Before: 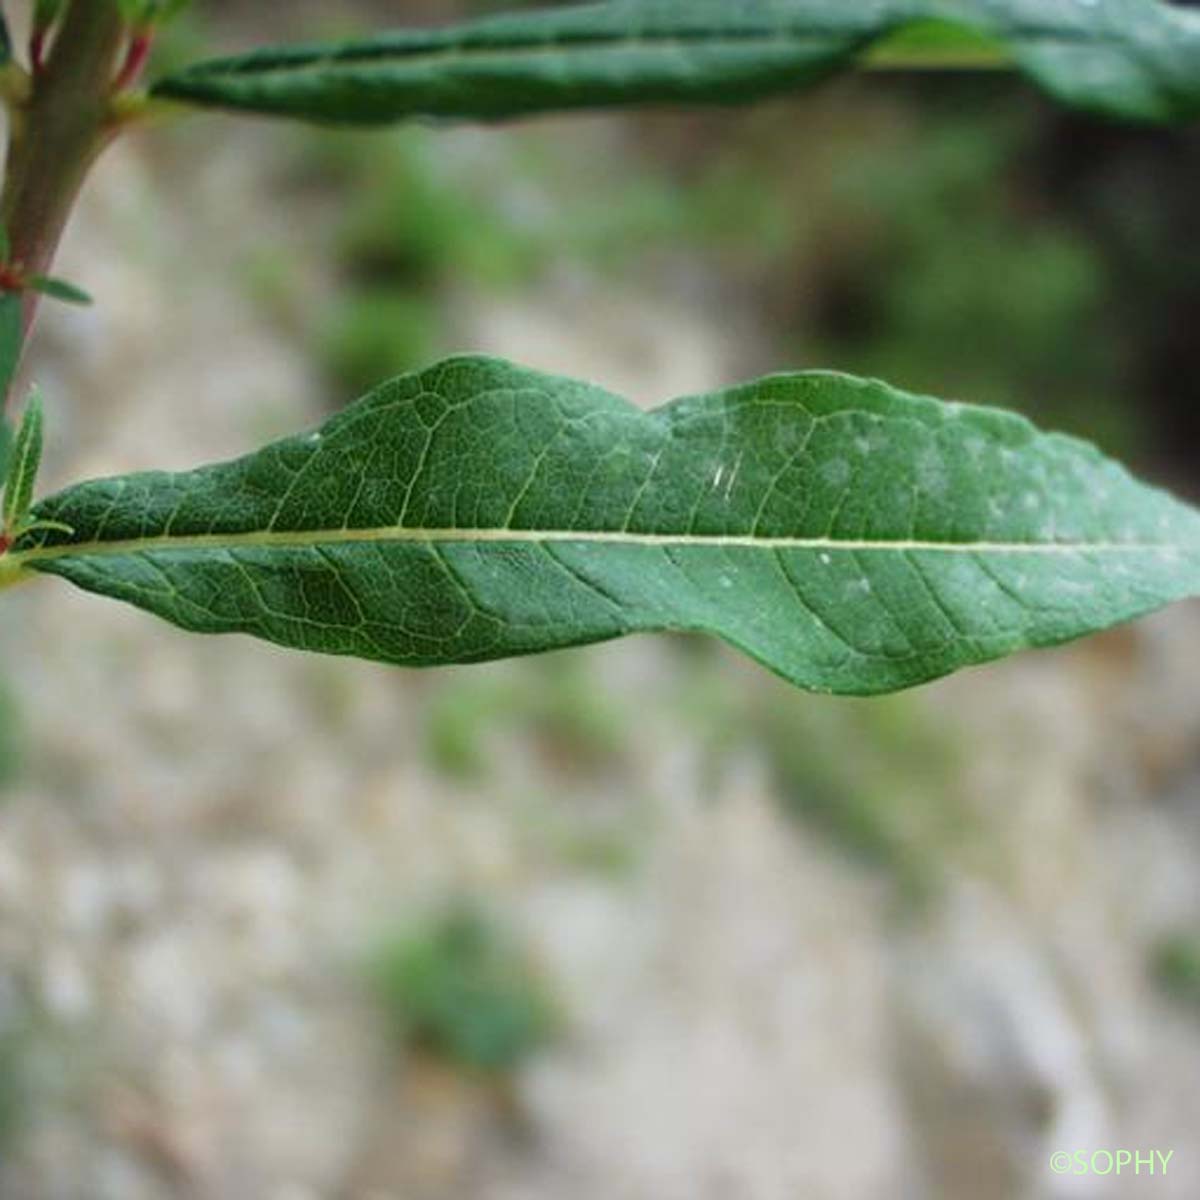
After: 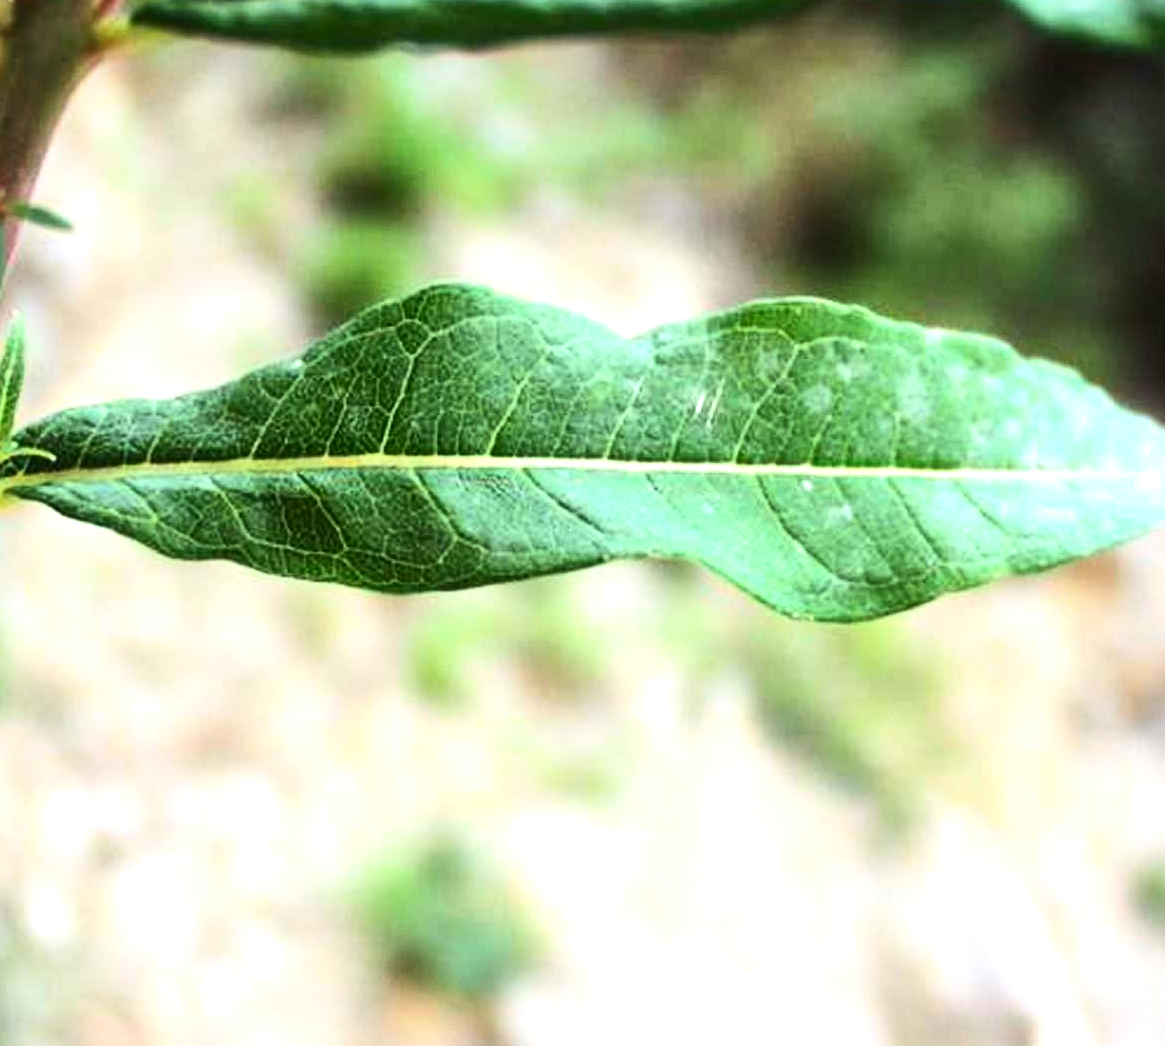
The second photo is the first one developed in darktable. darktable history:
exposure: exposure 0.574 EV, compensate highlight preservation false
color correction: highlights a* 3.12, highlights b* -1.55, shadows a* -0.101, shadows b* 2.52, saturation 0.98
tone equalizer: -8 EV -0.75 EV, -7 EV -0.7 EV, -6 EV -0.6 EV, -5 EV -0.4 EV, -3 EV 0.4 EV, -2 EV 0.6 EV, -1 EV 0.7 EV, +0 EV 0.75 EV, edges refinement/feathering 500, mask exposure compensation -1.57 EV, preserve details no
contrast brightness saturation: contrast 0.2, brightness 0.16, saturation 0.22
local contrast: mode bilateral grid, contrast 20, coarseness 50, detail 120%, midtone range 0.2
crop: left 1.507%, top 6.147%, right 1.379%, bottom 6.637%
